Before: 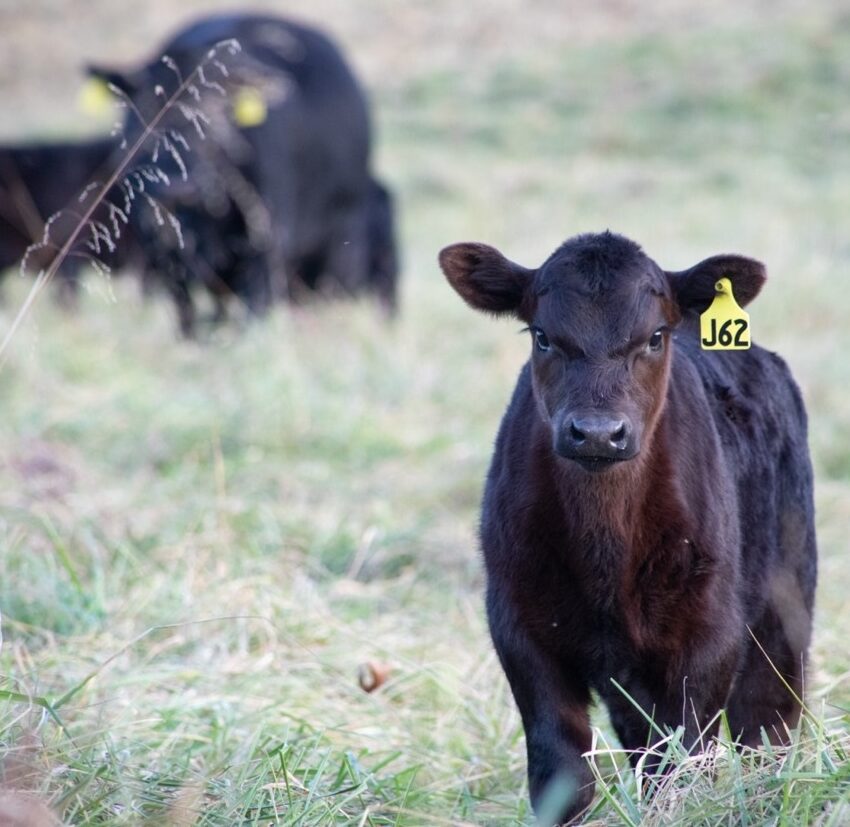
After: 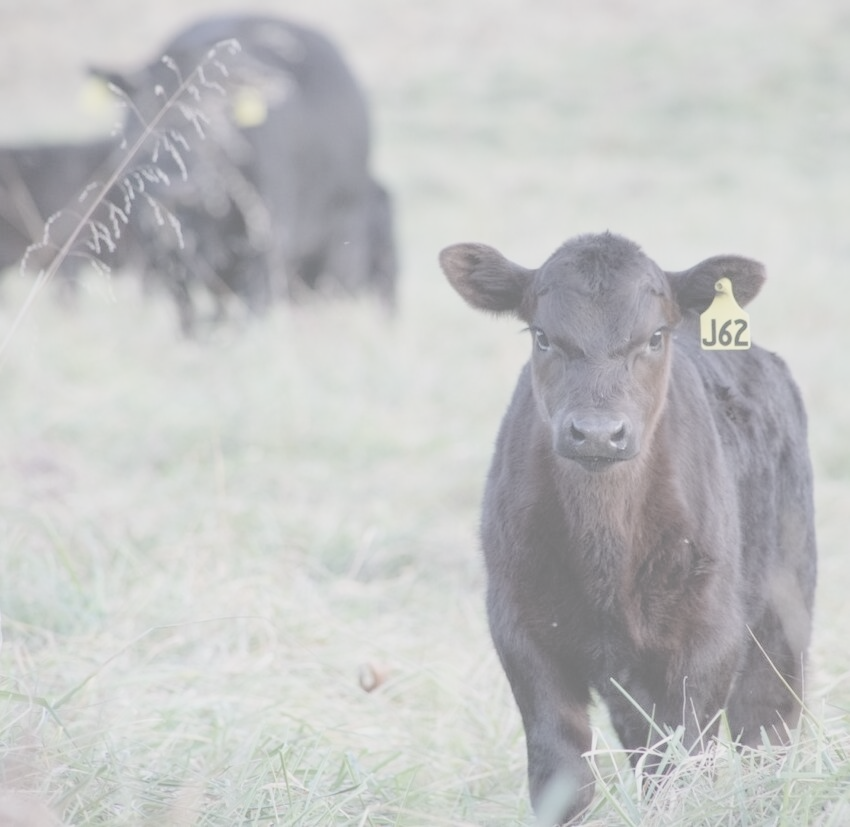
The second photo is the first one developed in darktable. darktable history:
contrast brightness saturation: contrast -0.32, brightness 0.75, saturation -0.78
velvia: on, module defaults
color zones: curves: ch0 [(0, 0.5) (0.143, 0.5) (0.286, 0.5) (0.429, 0.5) (0.62, 0.489) (0.714, 0.445) (0.844, 0.496) (1, 0.5)]; ch1 [(0, 0.5) (0.143, 0.5) (0.286, 0.5) (0.429, 0.5) (0.571, 0.5) (0.714, 0.523) (0.857, 0.5) (1, 0.5)]
